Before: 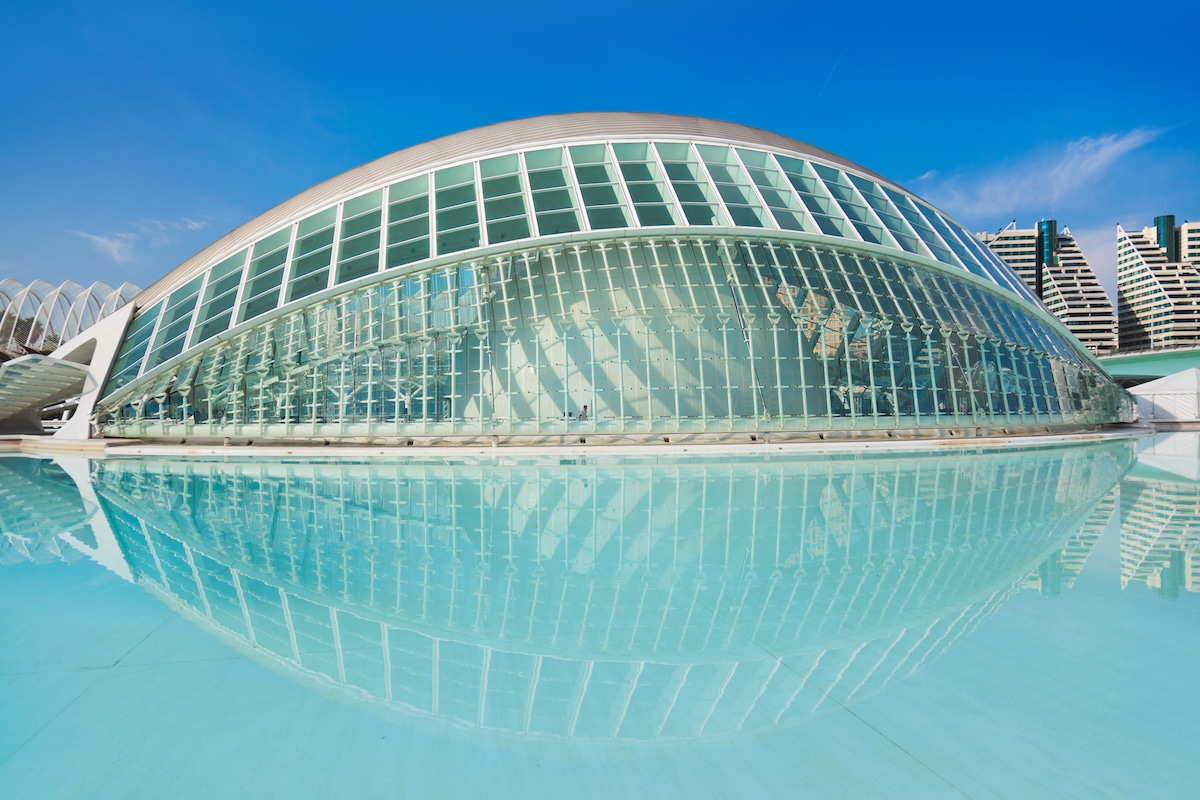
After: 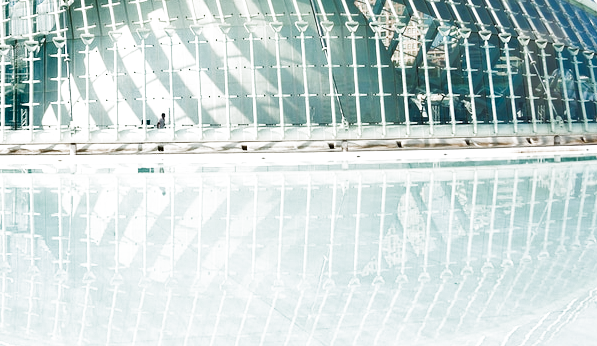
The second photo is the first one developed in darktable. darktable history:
crop: left 35.216%, top 36.587%, right 15.028%, bottom 20.07%
shadows and highlights: low approximation 0.01, soften with gaussian
exposure: black level correction 0, exposure 0.697 EV, compensate exposure bias true, compensate highlight preservation false
filmic rgb: black relative exposure -8.03 EV, white relative exposure 2.47 EV, threshold 5.97 EV, hardness 6.38, color science v4 (2020), enable highlight reconstruction true
